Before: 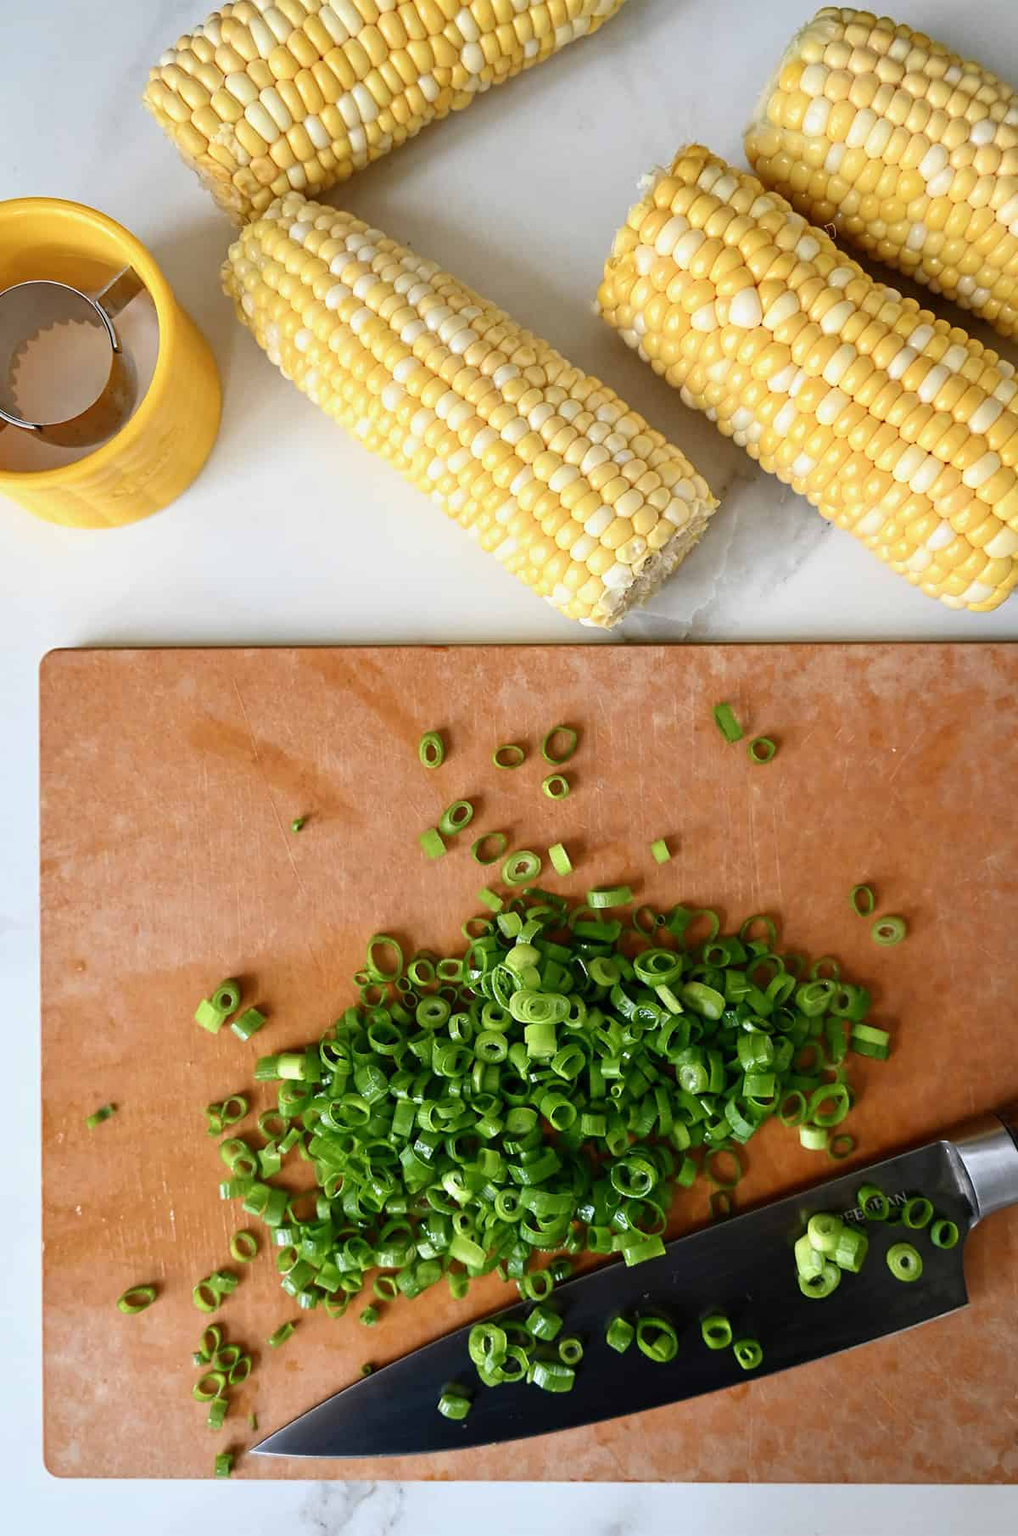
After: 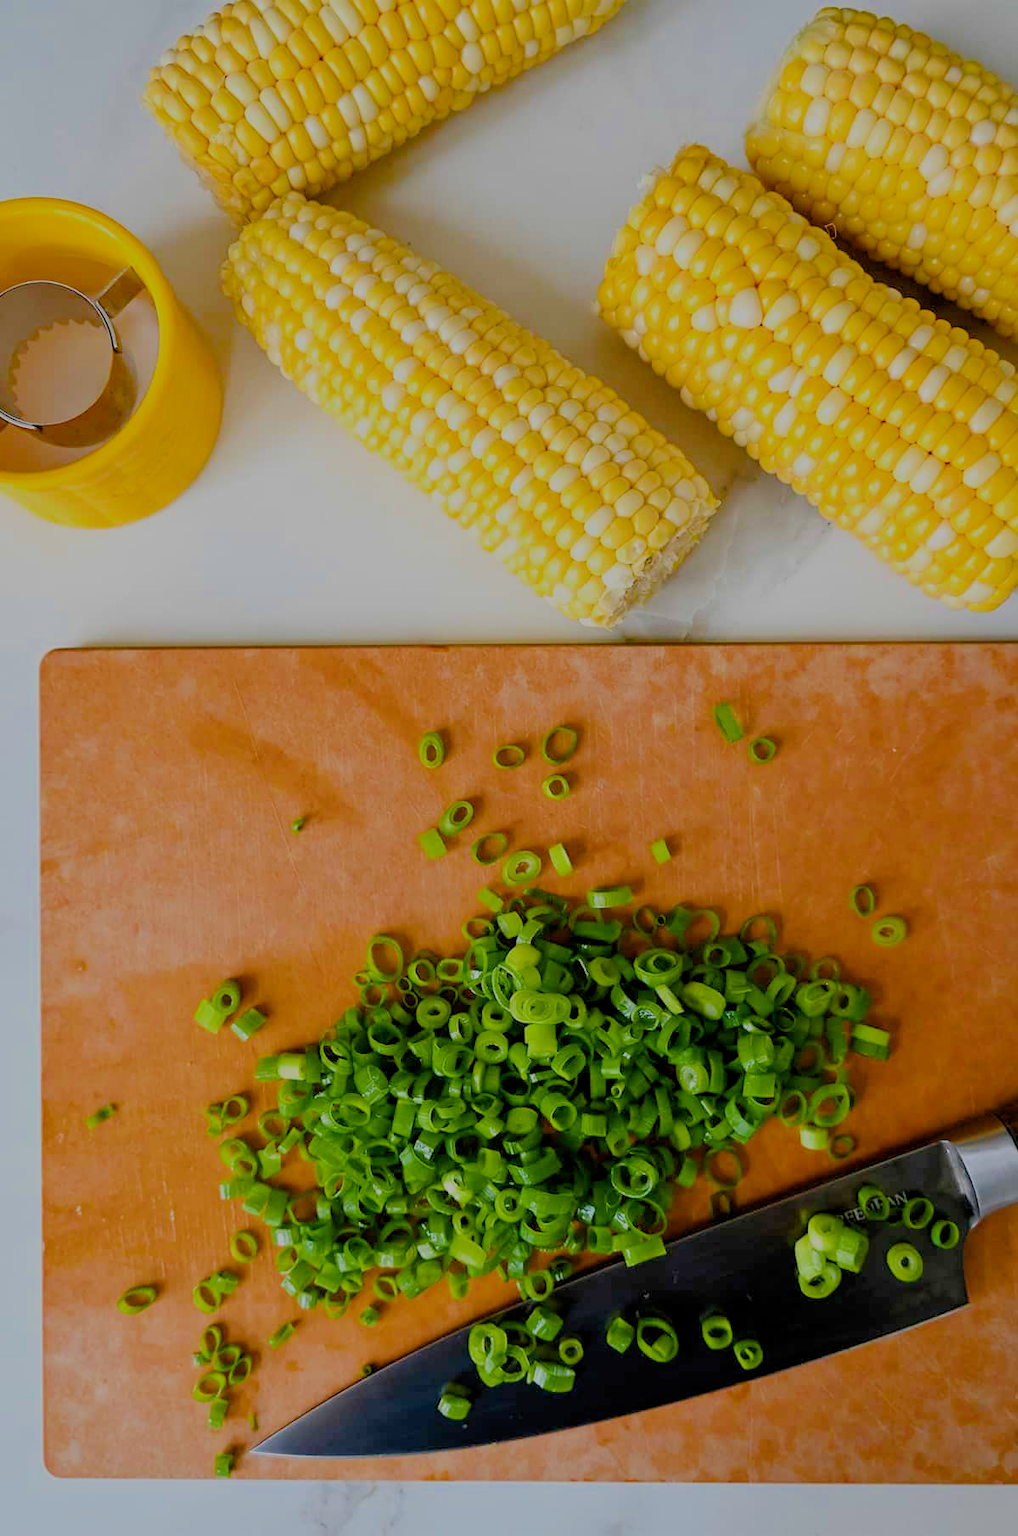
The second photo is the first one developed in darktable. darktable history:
filmic rgb: black relative exposure -7.02 EV, white relative exposure 5.98 EV, threshold 2.96 EV, target black luminance 0%, hardness 2.77, latitude 61.17%, contrast 0.693, highlights saturation mix 10.89%, shadows ↔ highlights balance -0.128%, enable highlight reconstruction true
color calibration: illuminant same as pipeline (D50), adaptation XYZ, x 0.345, y 0.358, temperature 5021.35 K
color balance rgb: perceptual saturation grading › global saturation 36.586%, perceptual saturation grading › shadows 35.36%, global vibrance 20%
